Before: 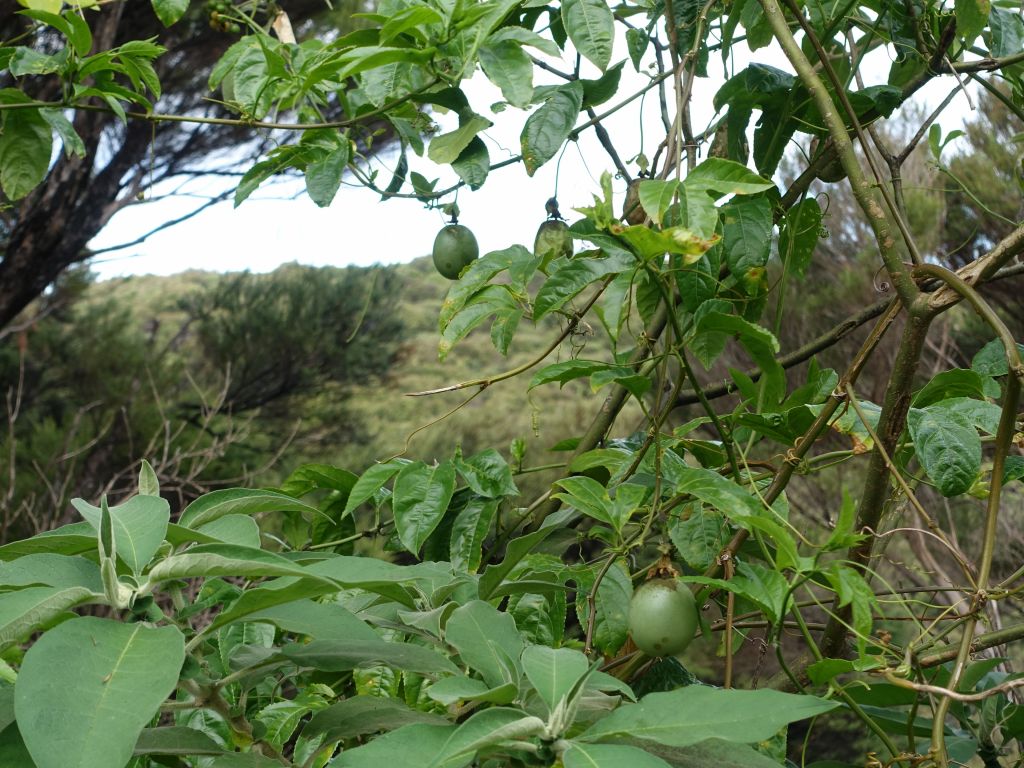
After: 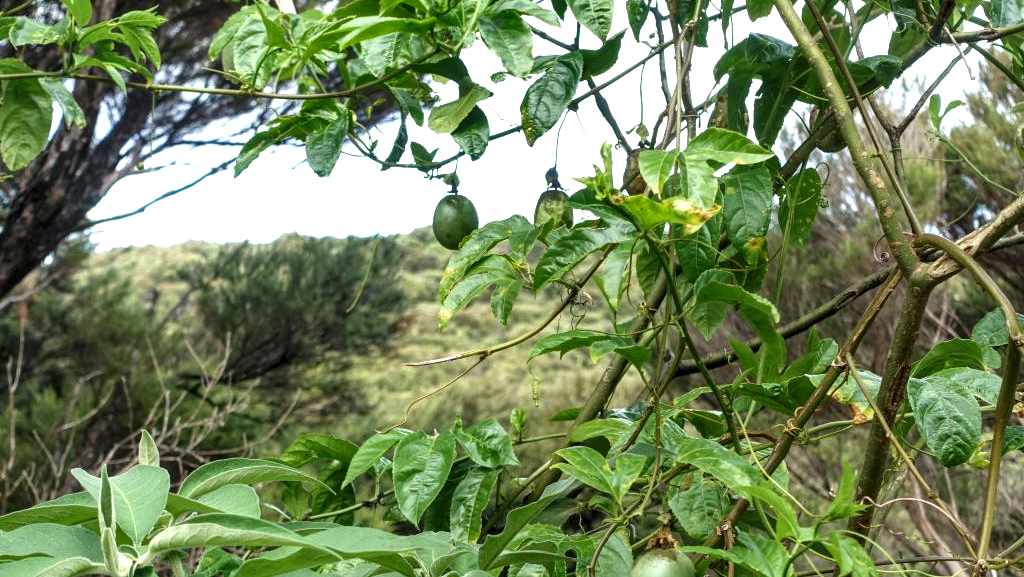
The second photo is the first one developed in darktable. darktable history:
local contrast: highlights 43%, shadows 64%, detail 136%, midtone range 0.507
shadows and highlights: radius 102.67, shadows 50.59, highlights -63.98, soften with gaussian
crop: top 4.005%, bottom 20.846%
exposure: black level correction 0, exposure 0.691 EV, compensate highlight preservation false
